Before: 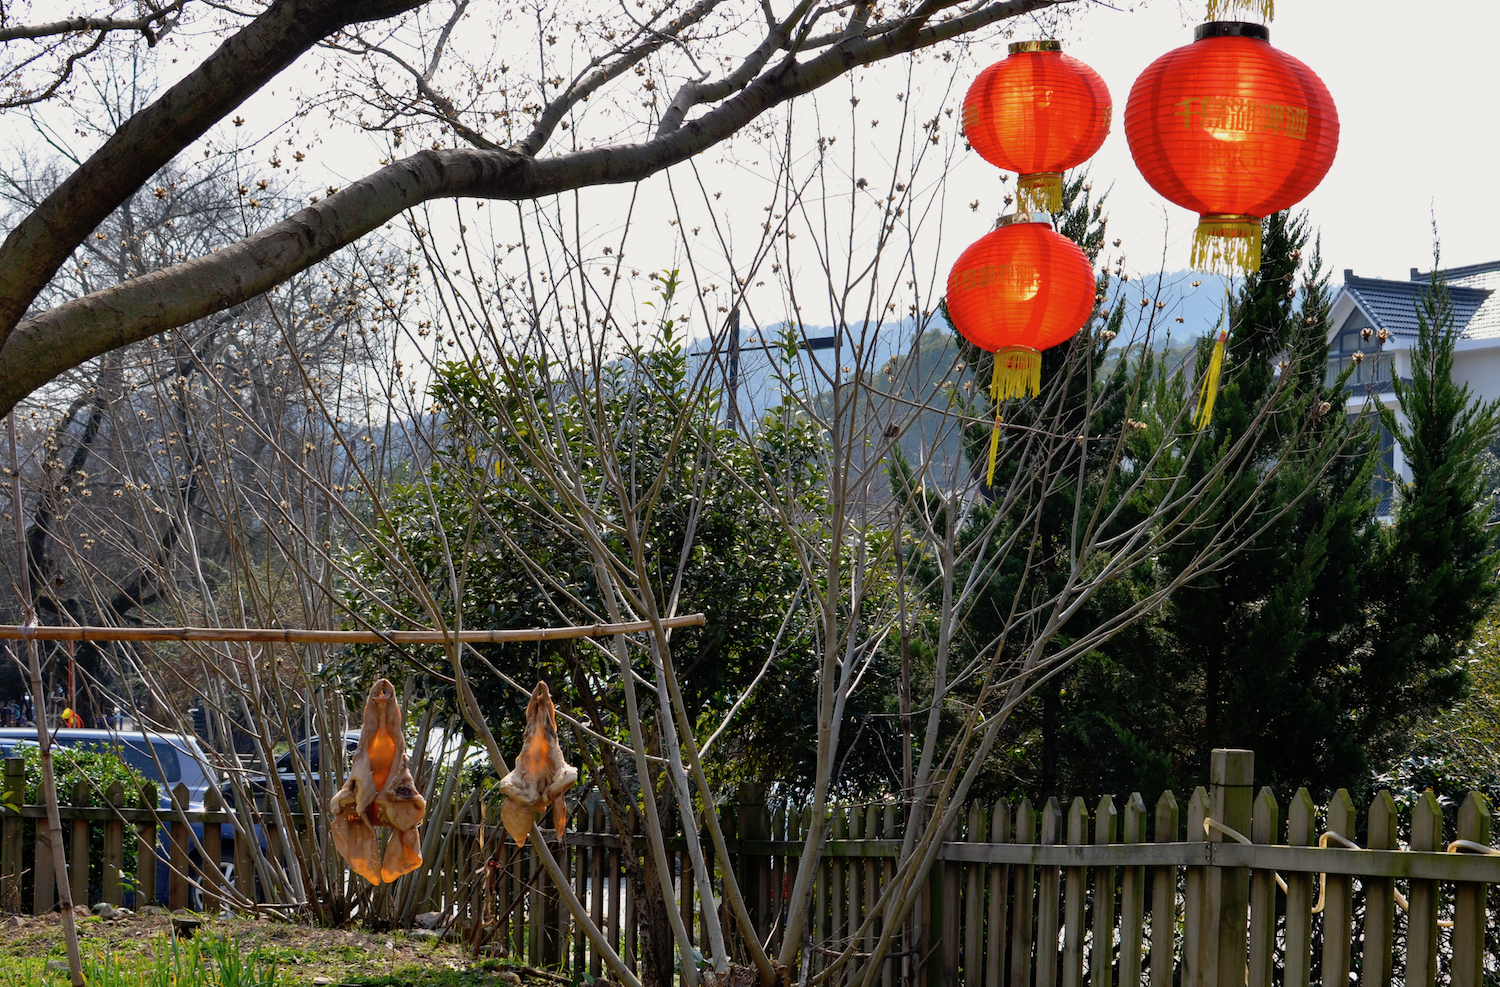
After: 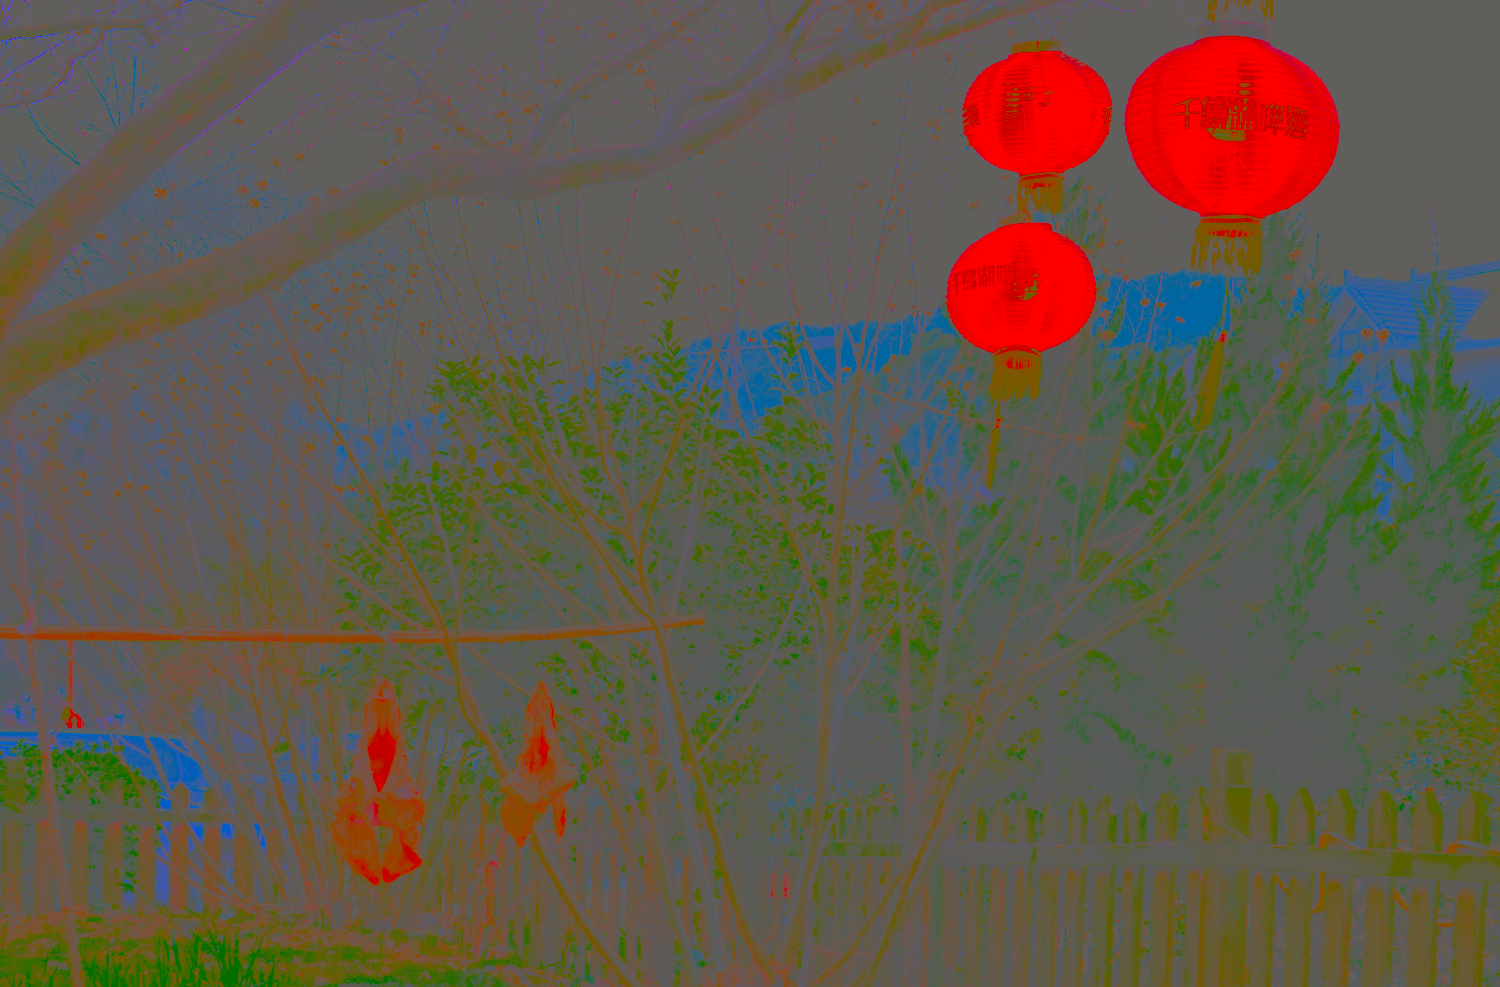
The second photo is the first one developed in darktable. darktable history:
haze removal: compatibility mode true, adaptive false
contrast brightness saturation: contrast -0.978, brightness -0.171, saturation 0.766
